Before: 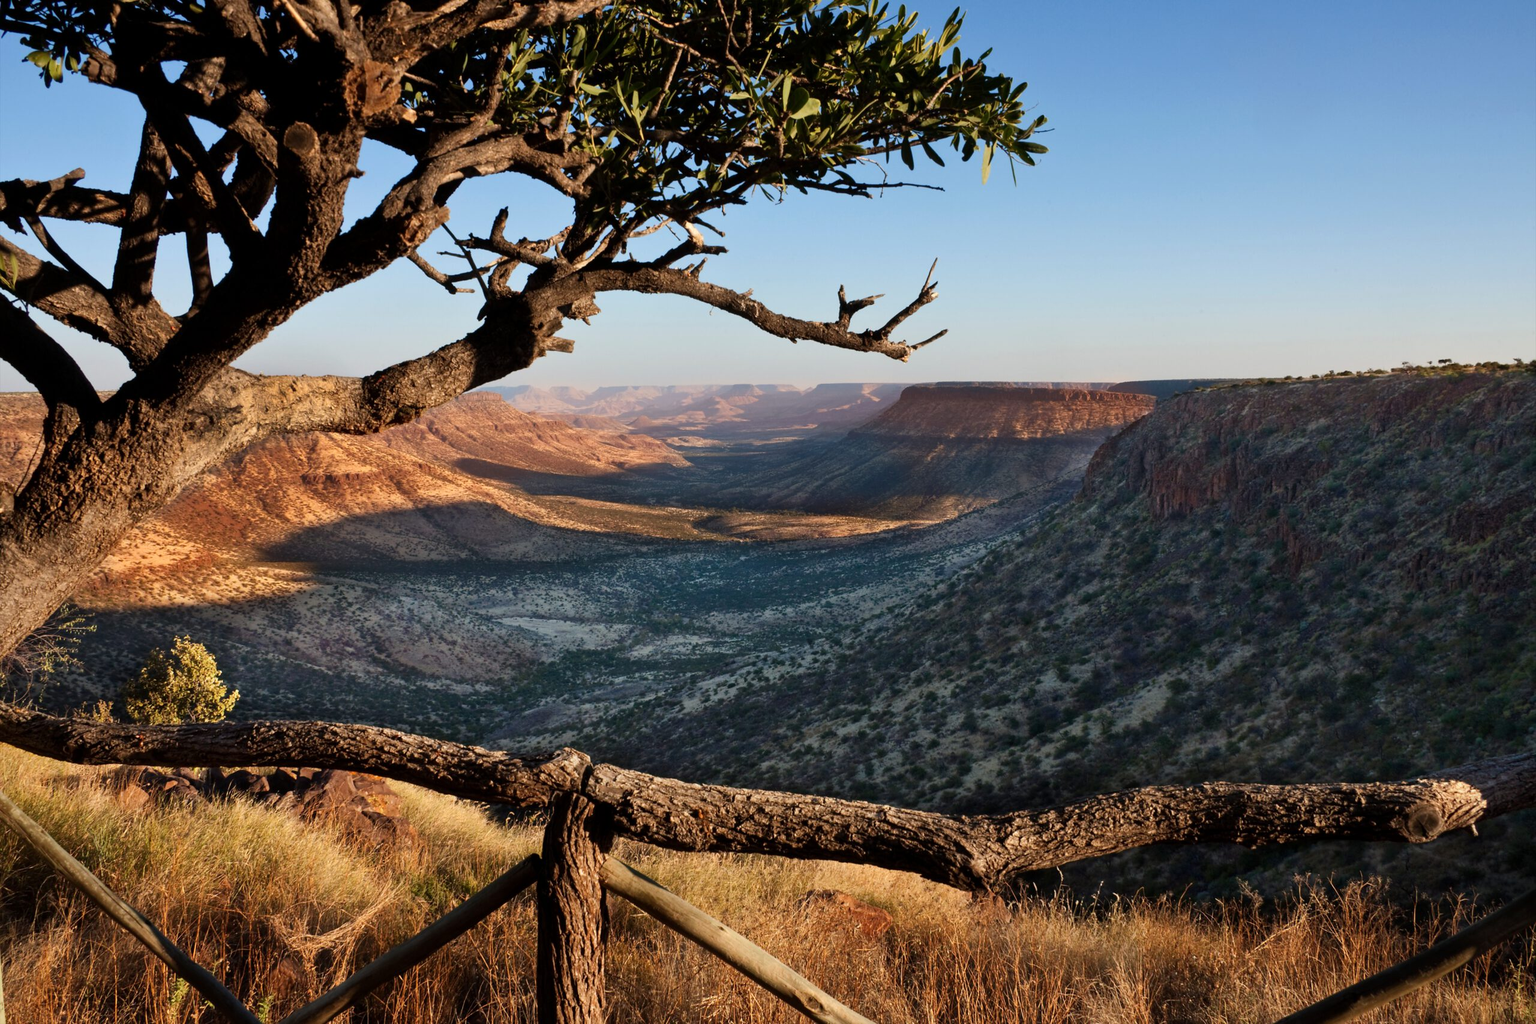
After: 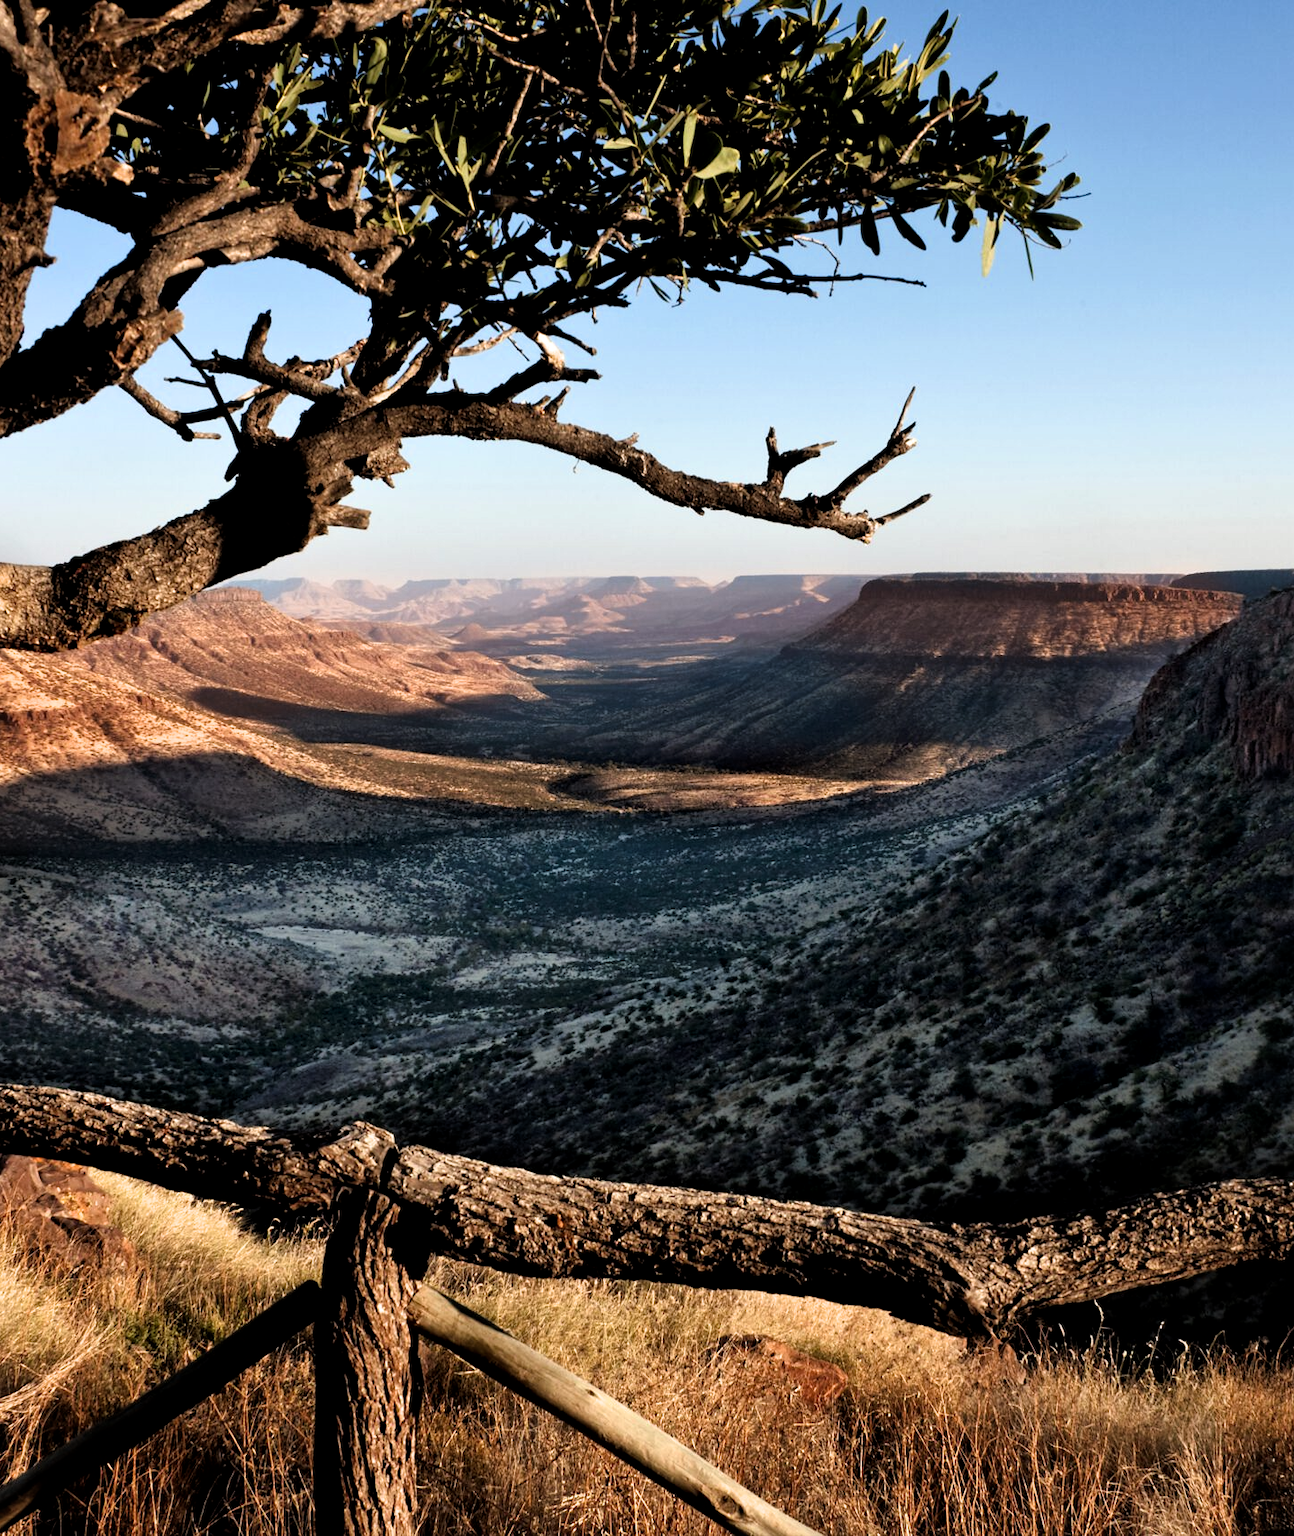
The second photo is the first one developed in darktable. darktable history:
crop: left 21.337%, right 22.479%
filmic rgb: black relative exposure -8.2 EV, white relative exposure 2.2 EV, target white luminance 99.873%, hardness 7.09, latitude 74.41%, contrast 1.317, highlights saturation mix -1.51%, shadows ↔ highlights balance 30.77%
local contrast: mode bilateral grid, contrast 19, coarseness 50, detail 119%, midtone range 0.2
